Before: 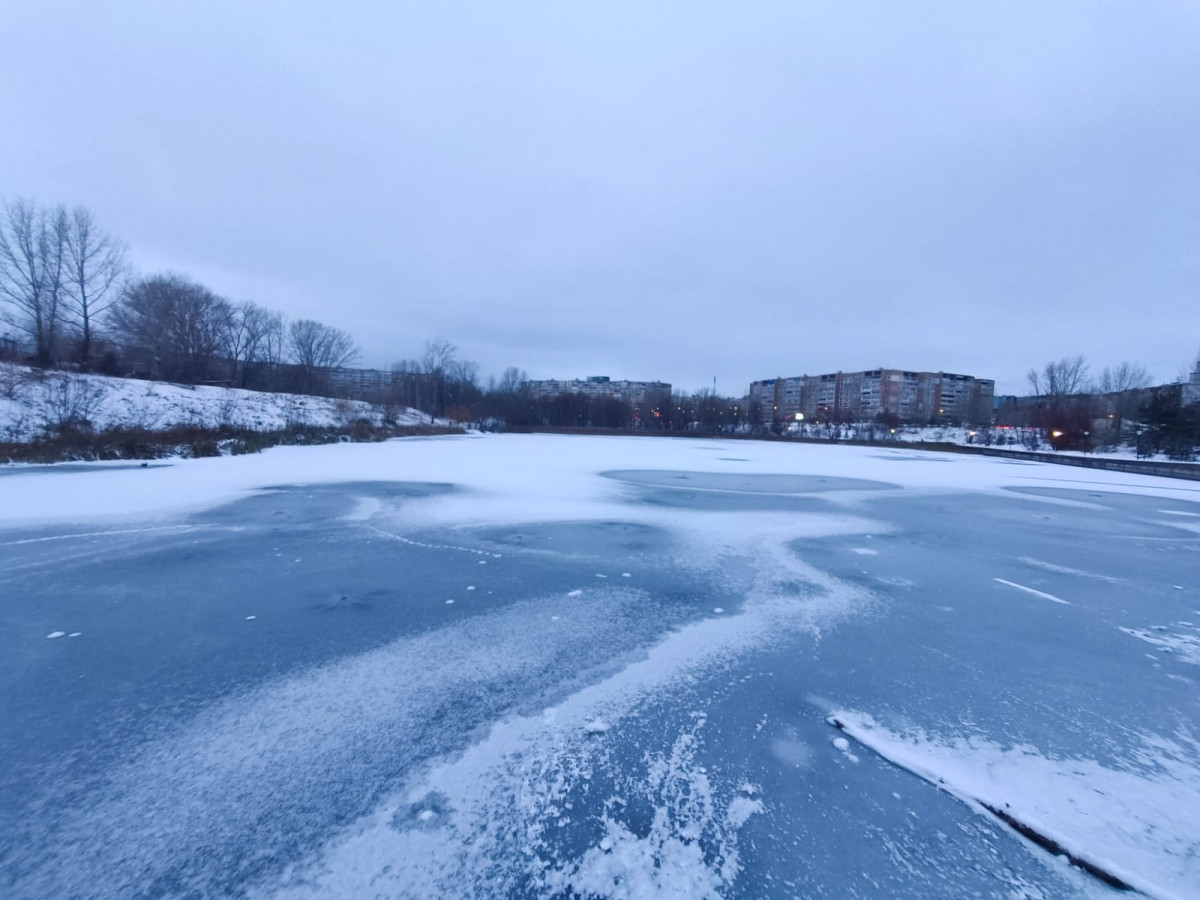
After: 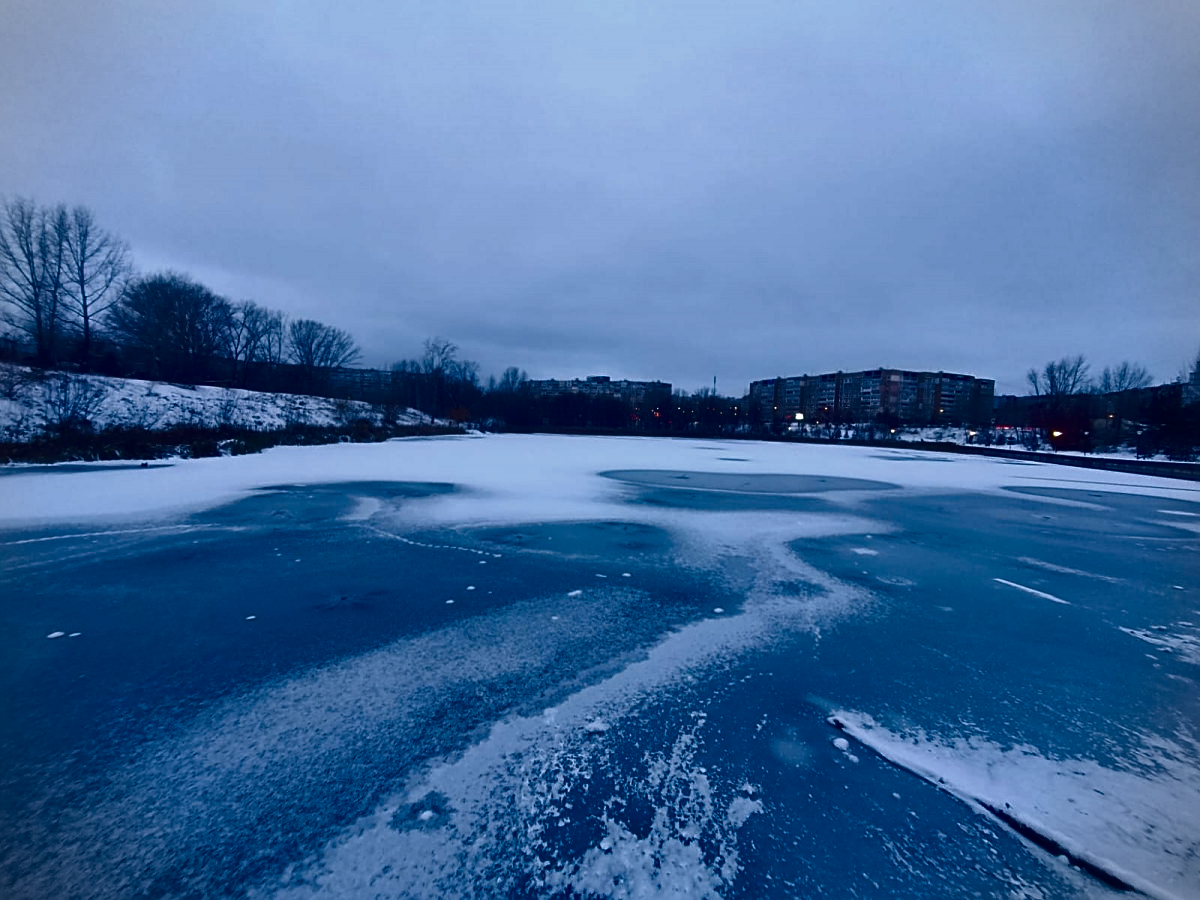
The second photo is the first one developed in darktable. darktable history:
color zones: curves: ch0 [(0.25, 0.5) (0.428, 0.473) (0.75, 0.5)]; ch1 [(0.243, 0.479) (0.398, 0.452) (0.75, 0.5)]
vignetting: fall-off start 91.24%, unbound false
contrast brightness saturation: contrast 0.093, brightness -0.572, saturation 0.17
sharpen: on, module defaults
